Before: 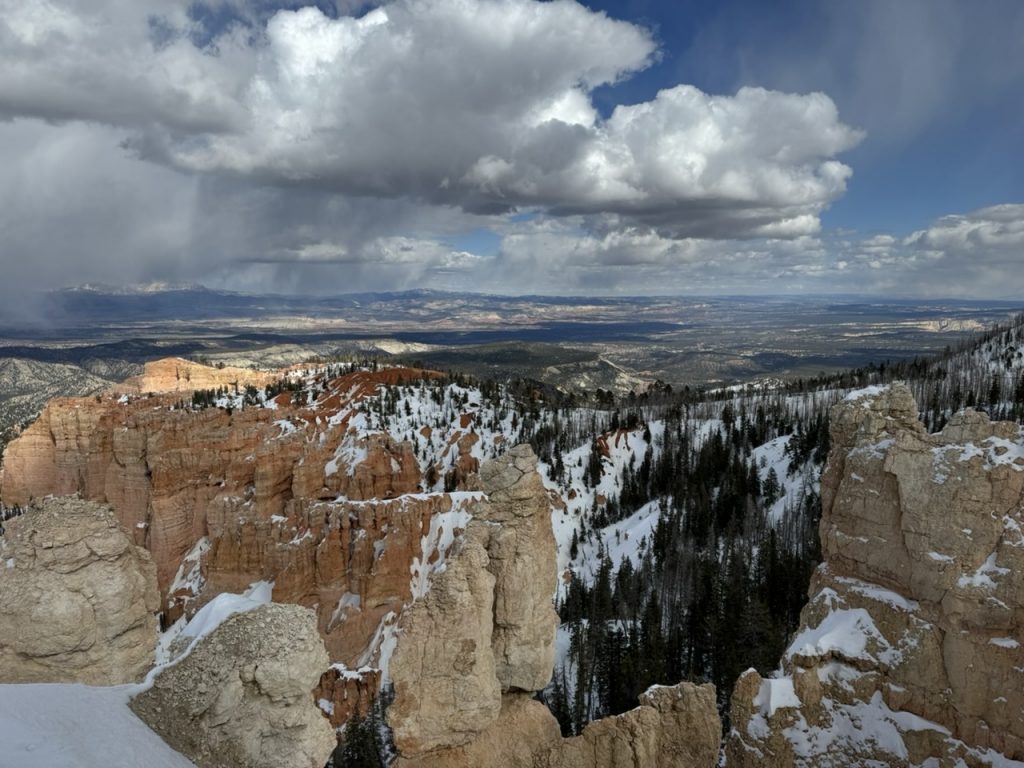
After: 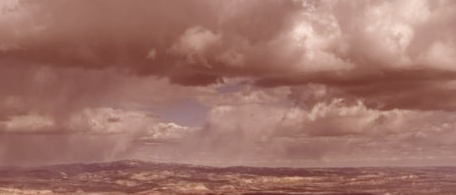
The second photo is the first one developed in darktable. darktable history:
crop: left 28.655%, top 16.801%, right 26.775%, bottom 57.757%
color correction: highlights a* 9.36, highlights b* 8.91, shadows a* 39.56, shadows b* 39.55, saturation 0.801
exposure: exposure -0.268 EV, compensate highlight preservation false
